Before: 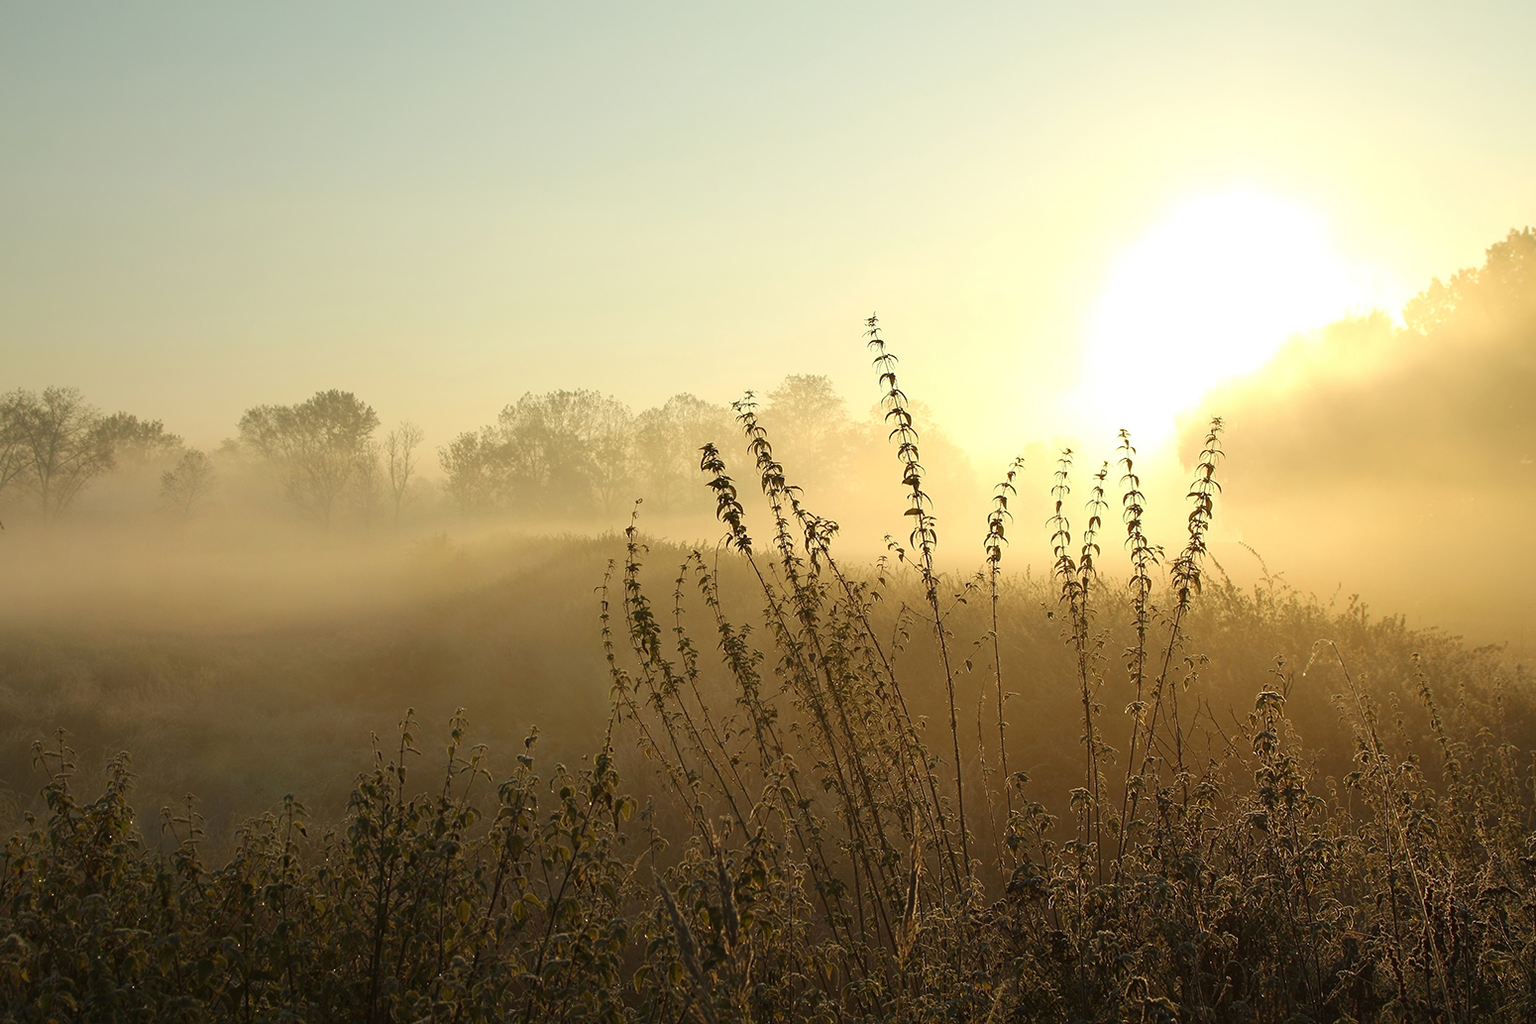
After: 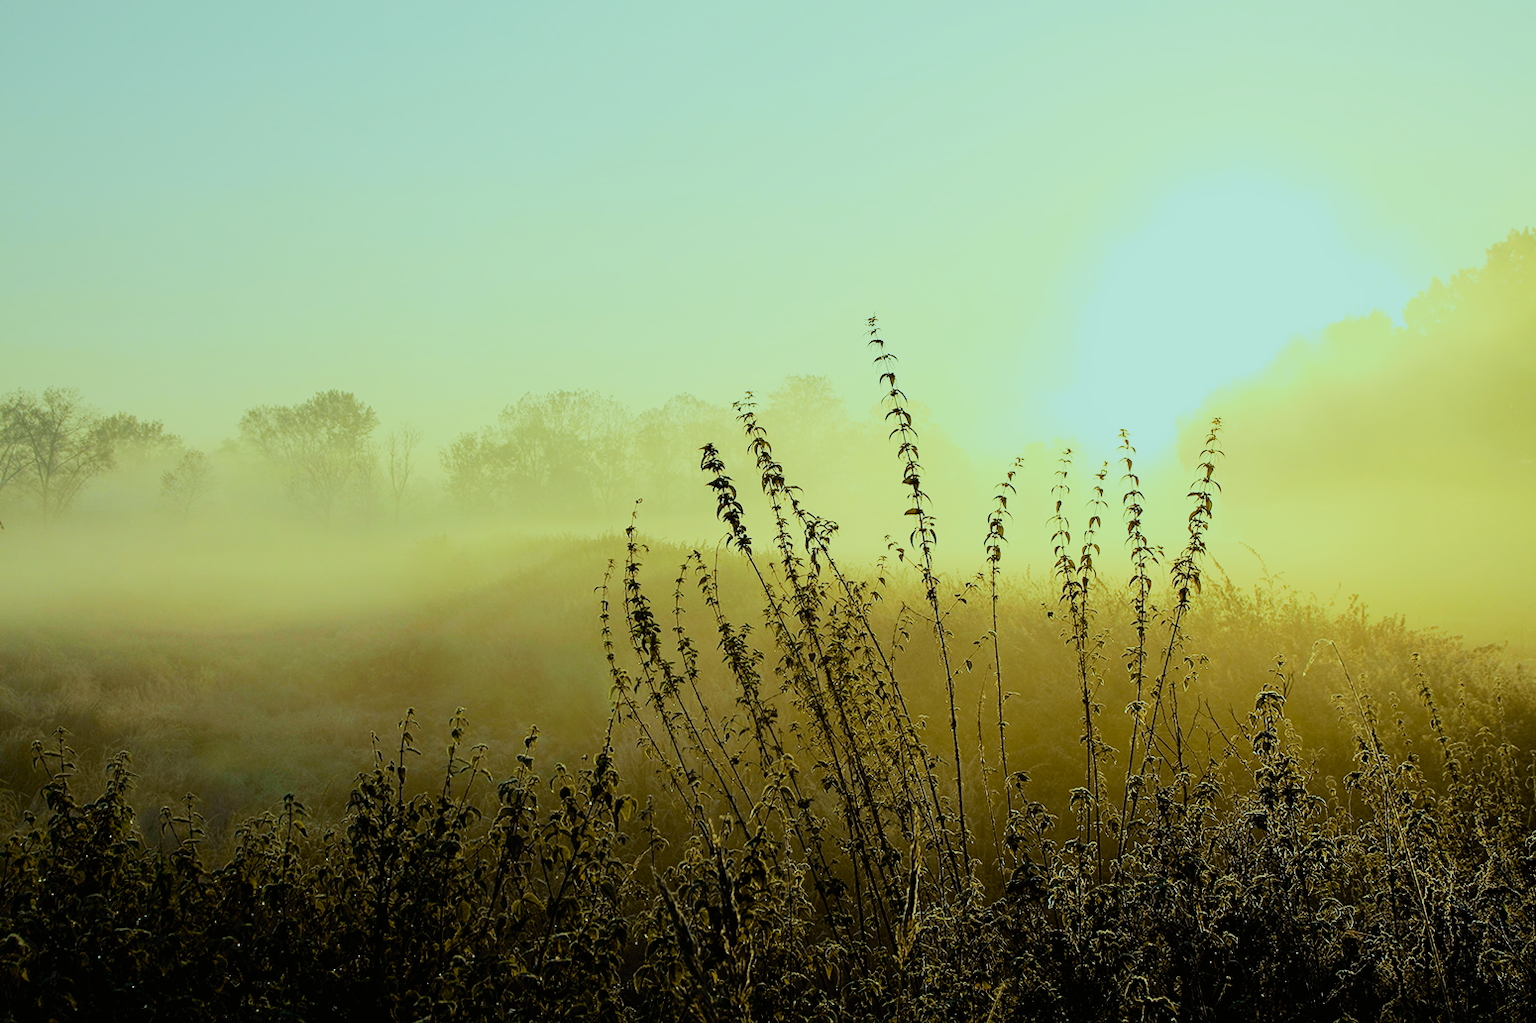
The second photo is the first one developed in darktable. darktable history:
exposure: black level correction 0.01, exposure 0.011 EV, compensate highlight preservation false
filmic rgb: black relative exposure -6.98 EV, white relative exposure 5.63 EV, hardness 2.86
tone curve: curves: ch0 [(0, 0.005) (0.103, 0.097) (0.18, 0.207) (0.384, 0.465) (0.491, 0.585) (0.629, 0.726) (0.84, 0.866) (1, 0.947)]; ch1 [(0, 0) (0.172, 0.123) (0.324, 0.253) (0.396, 0.388) (0.478, 0.461) (0.499, 0.497) (0.532, 0.515) (0.57, 0.584) (0.635, 0.675) (0.805, 0.892) (1, 1)]; ch2 [(0, 0) (0.411, 0.424) (0.496, 0.501) (0.515, 0.507) (0.553, 0.562) (0.604, 0.642) (0.708, 0.768) (0.839, 0.916) (1, 1)], color space Lab, independent channels, preserve colors none
color balance: mode lift, gamma, gain (sRGB), lift [0.997, 0.979, 1.021, 1.011], gamma [1, 1.084, 0.916, 0.998], gain [1, 0.87, 1.13, 1.101], contrast 4.55%, contrast fulcrum 38.24%, output saturation 104.09%
